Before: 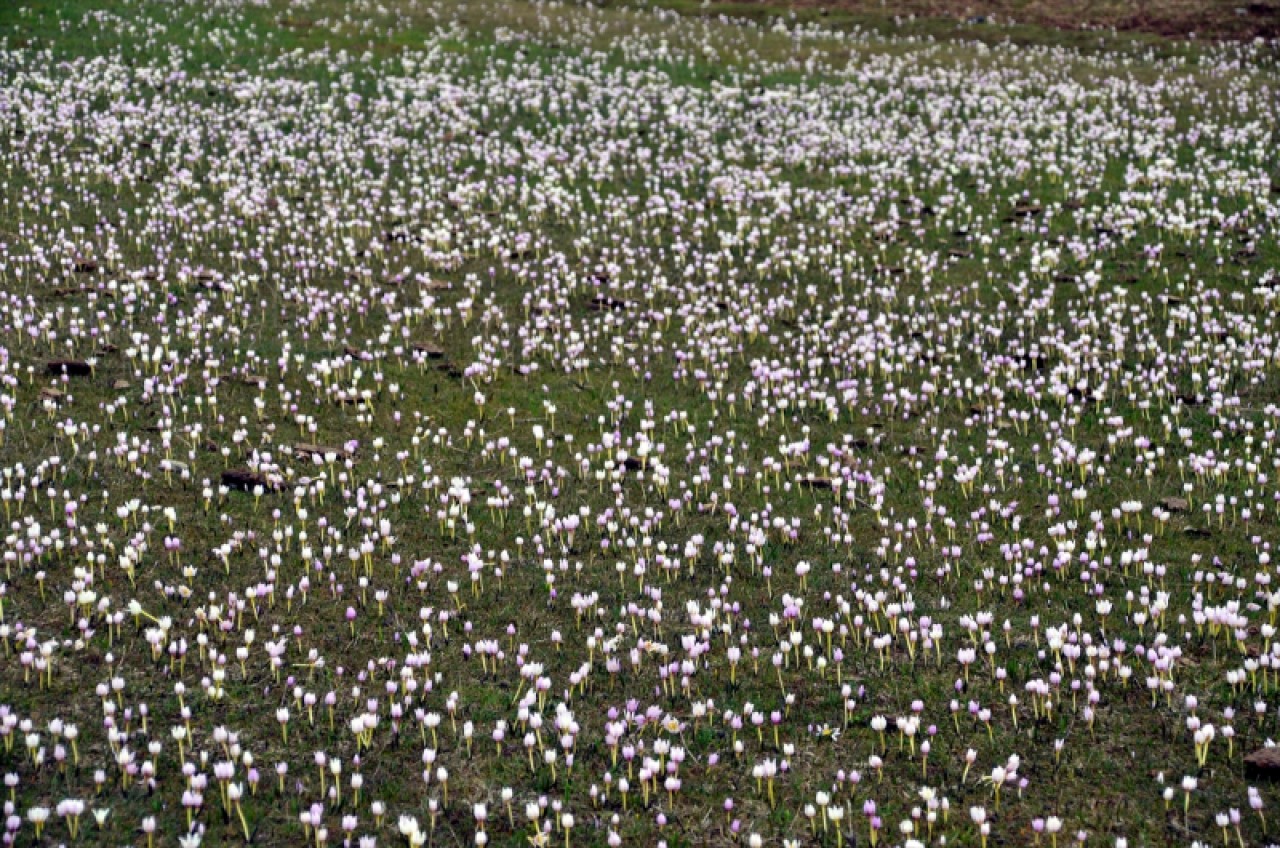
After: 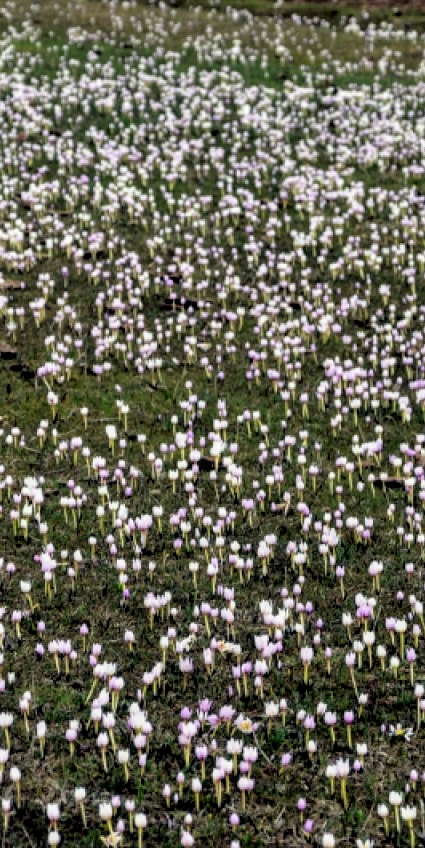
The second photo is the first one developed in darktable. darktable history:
local contrast: on, module defaults
white balance: emerald 1
crop: left 33.36%, right 33.36%
filmic rgb: black relative exposure -4.93 EV, white relative exposure 2.84 EV, hardness 3.72
